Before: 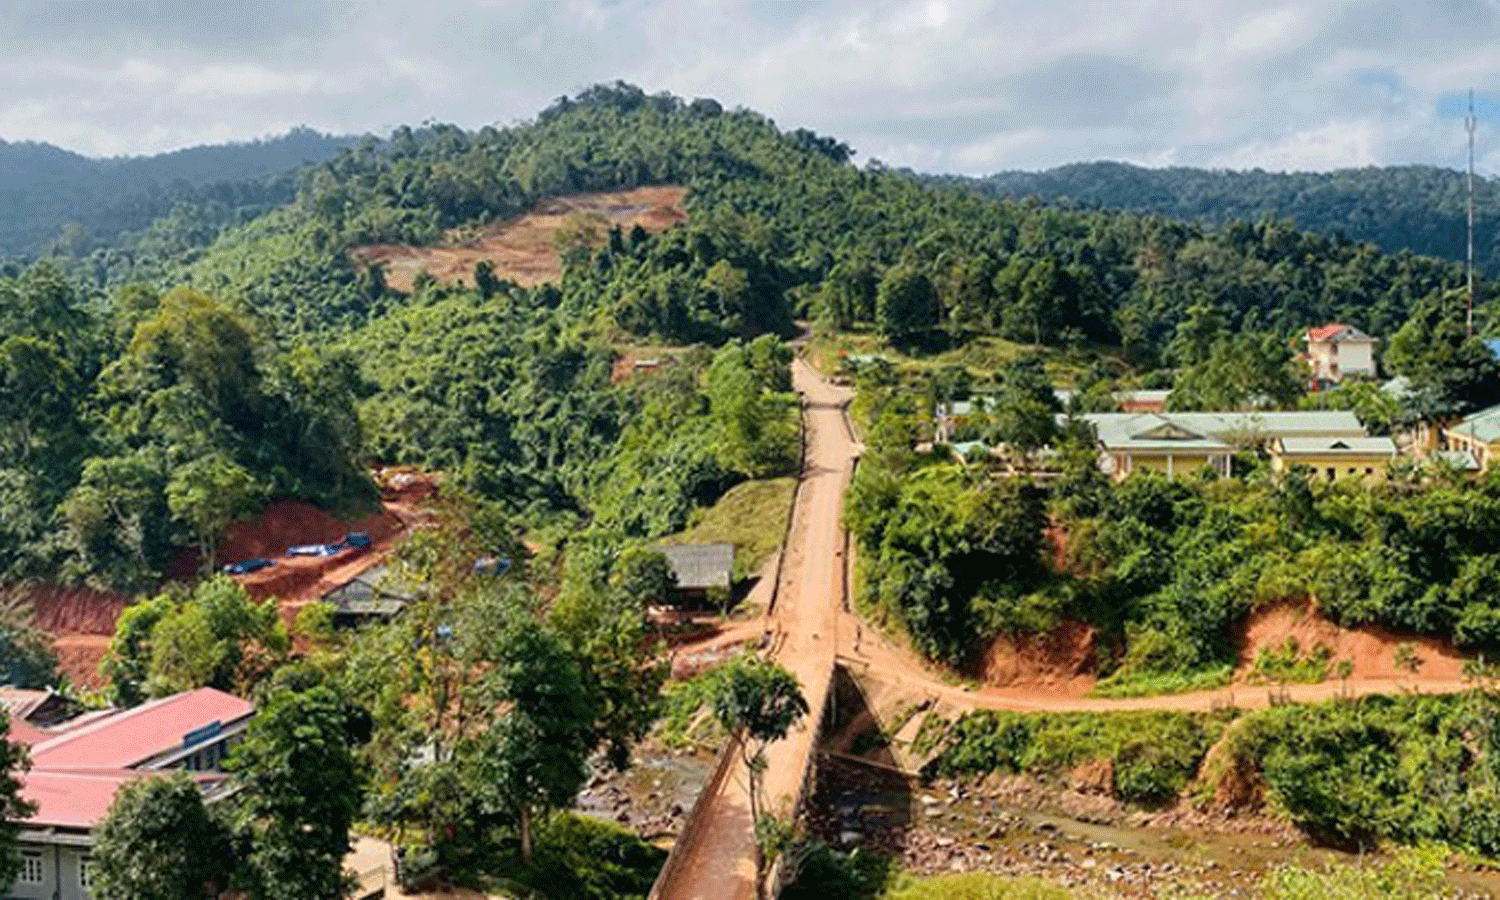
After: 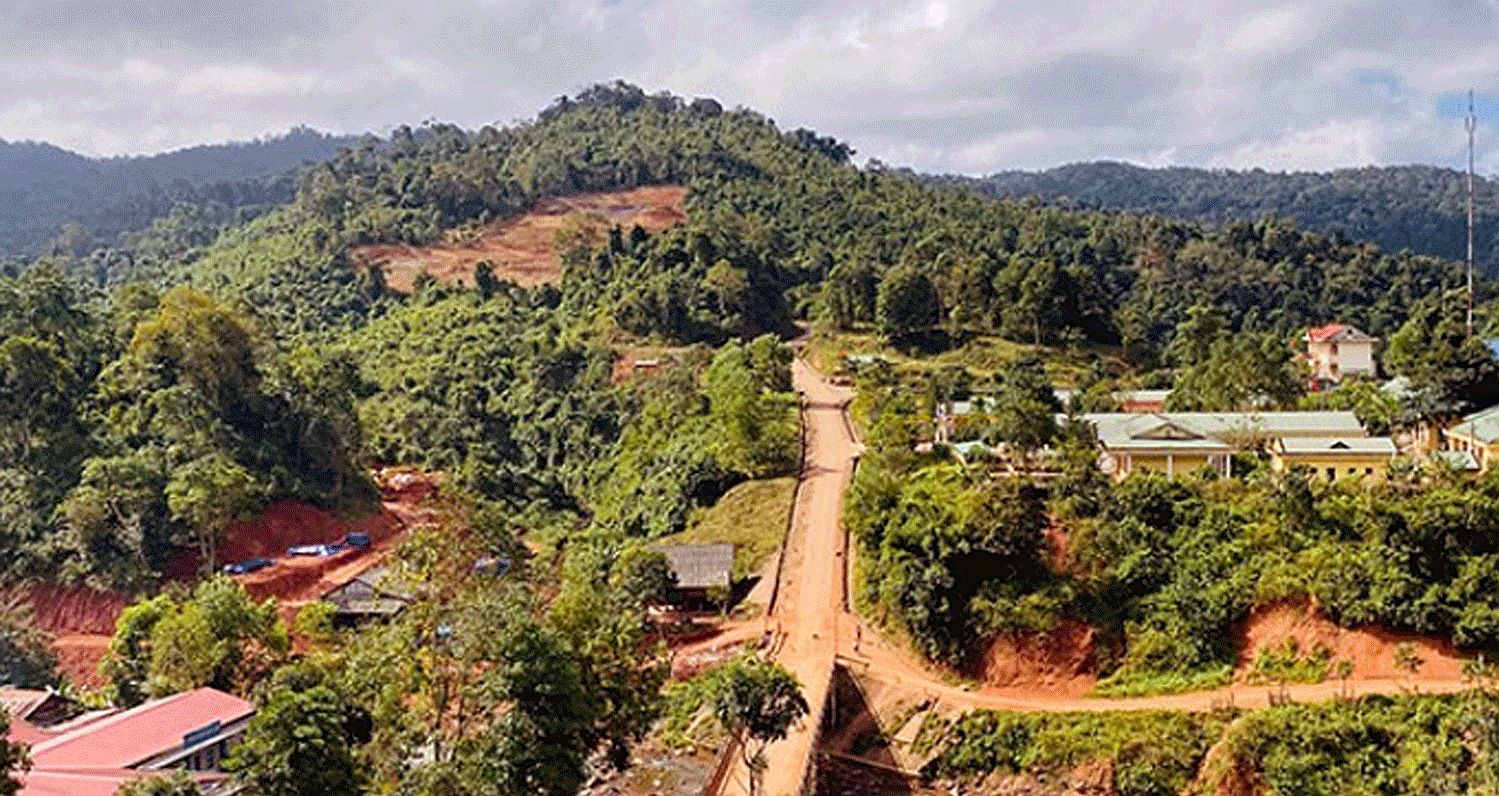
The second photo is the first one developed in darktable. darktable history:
haze removal: compatibility mode true, adaptive false
sharpen: radius 1.967
rgb levels: mode RGB, independent channels, levels [[0, 0.474, 1], [0, 0.5, 1], [0, 0.5, 1]]
crop and rotate: top 0%, bottom 11.49%
